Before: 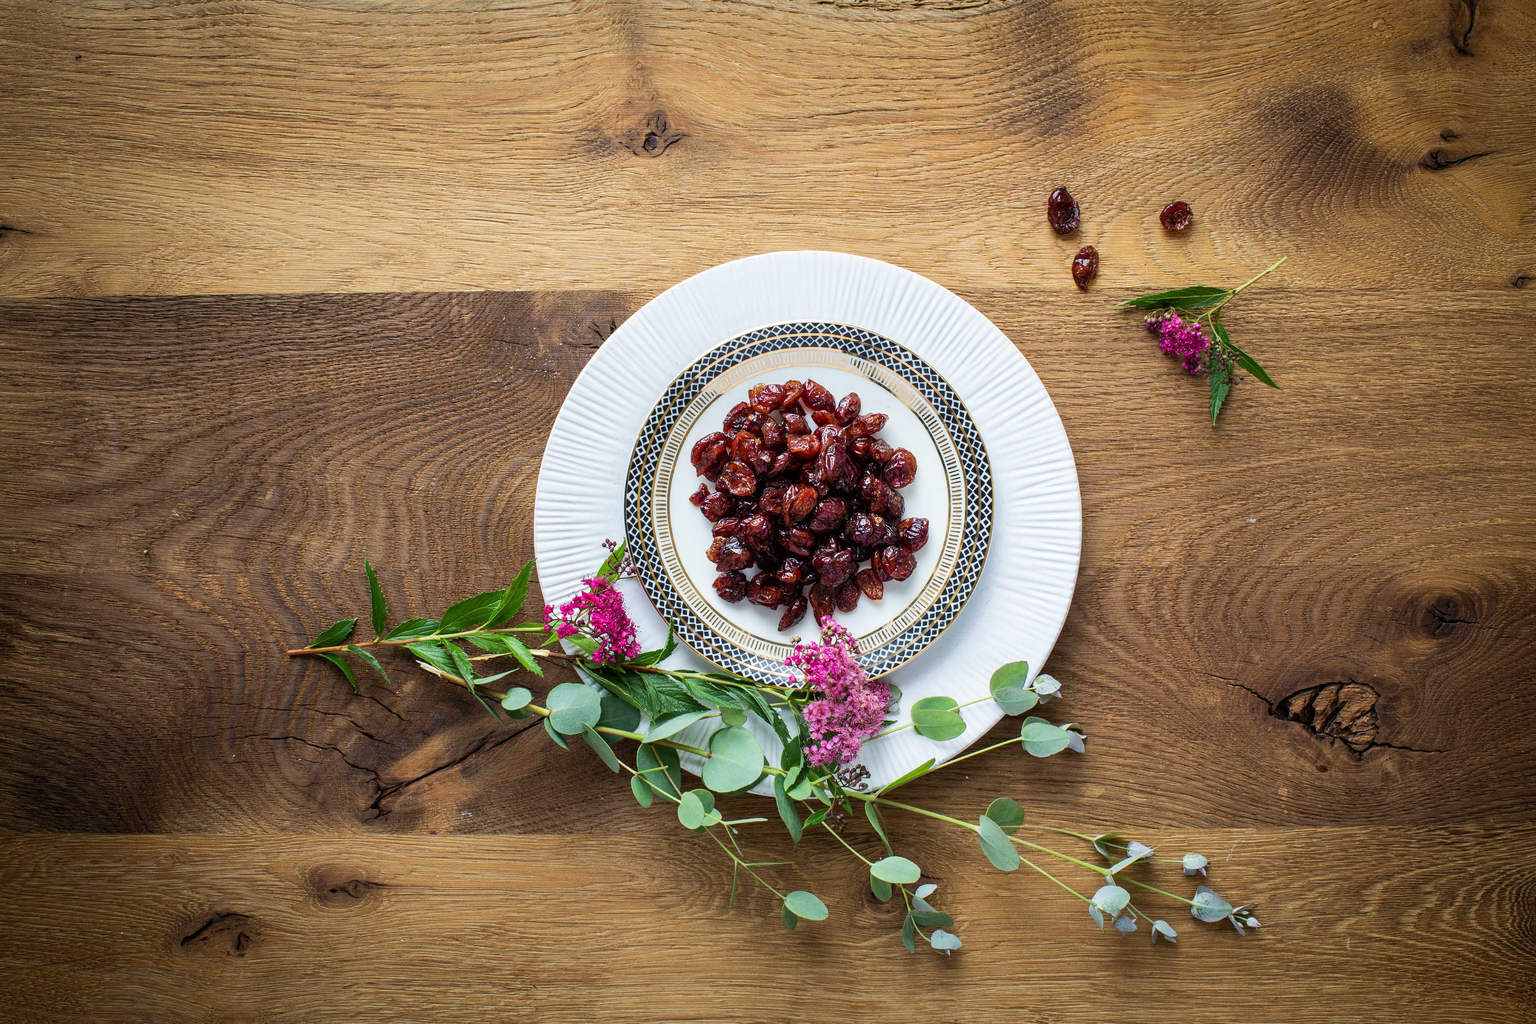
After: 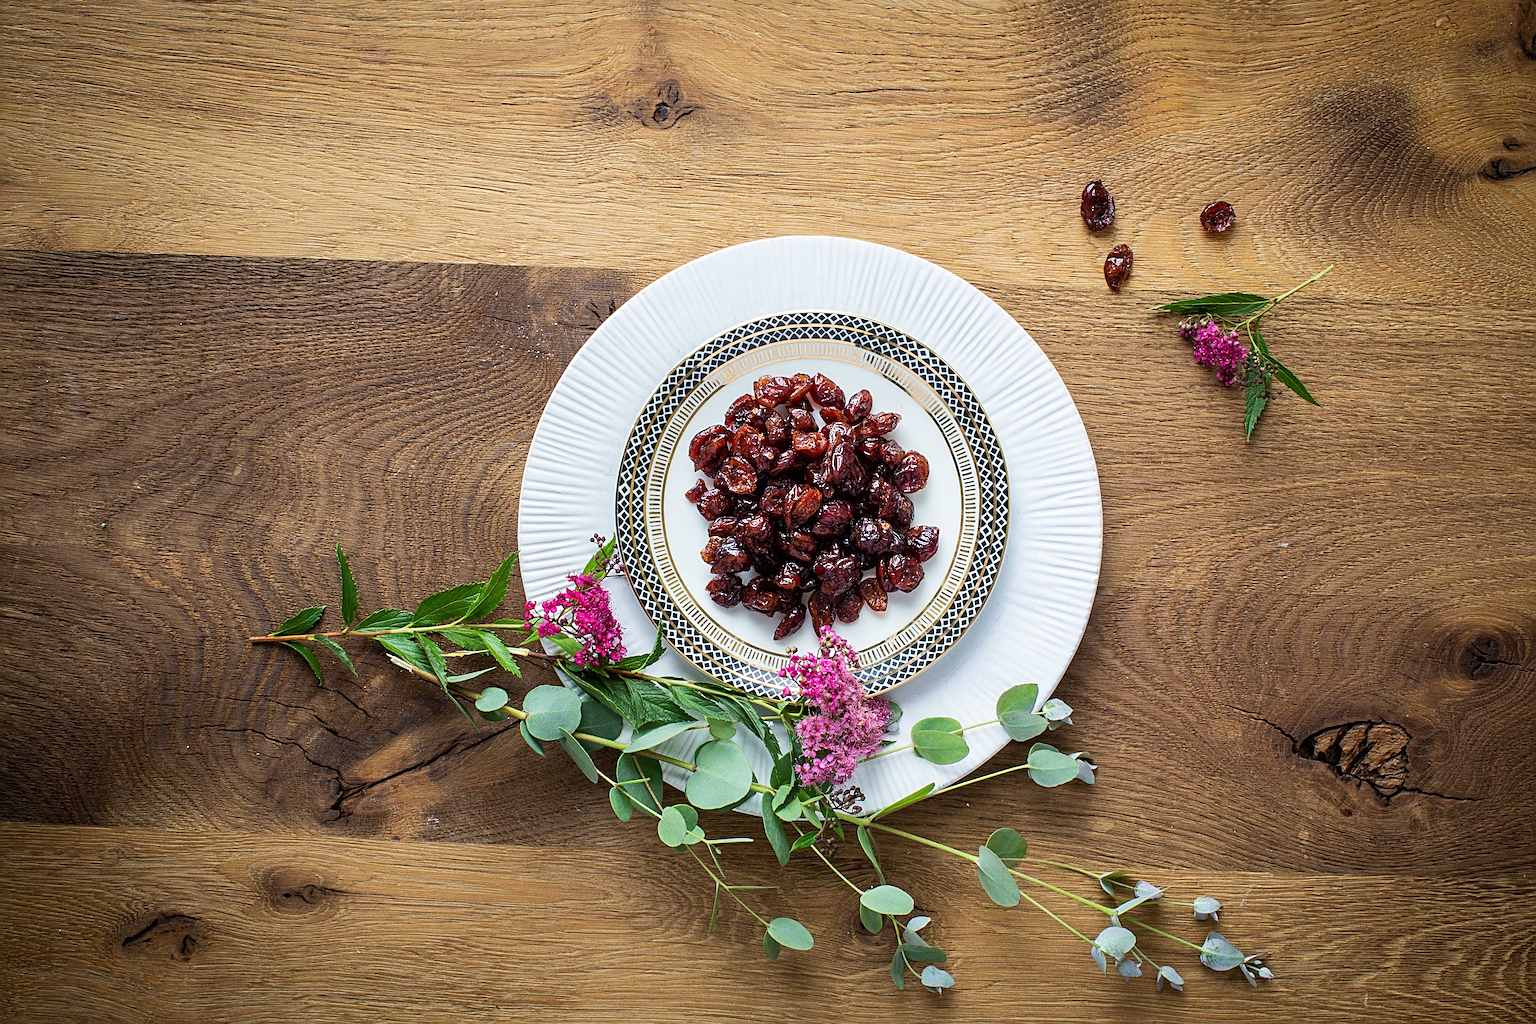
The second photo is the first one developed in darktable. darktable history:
sharpen: radius 4.858
crop and rotate: angle -2.57°
